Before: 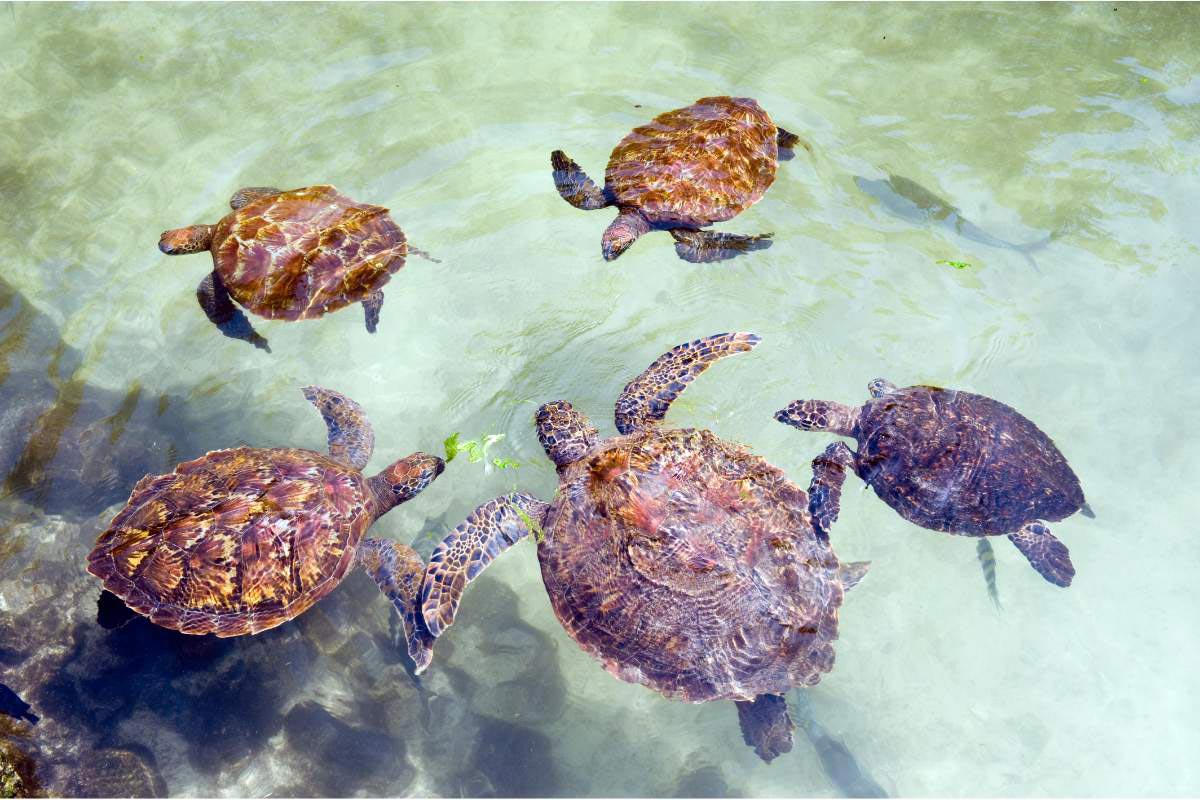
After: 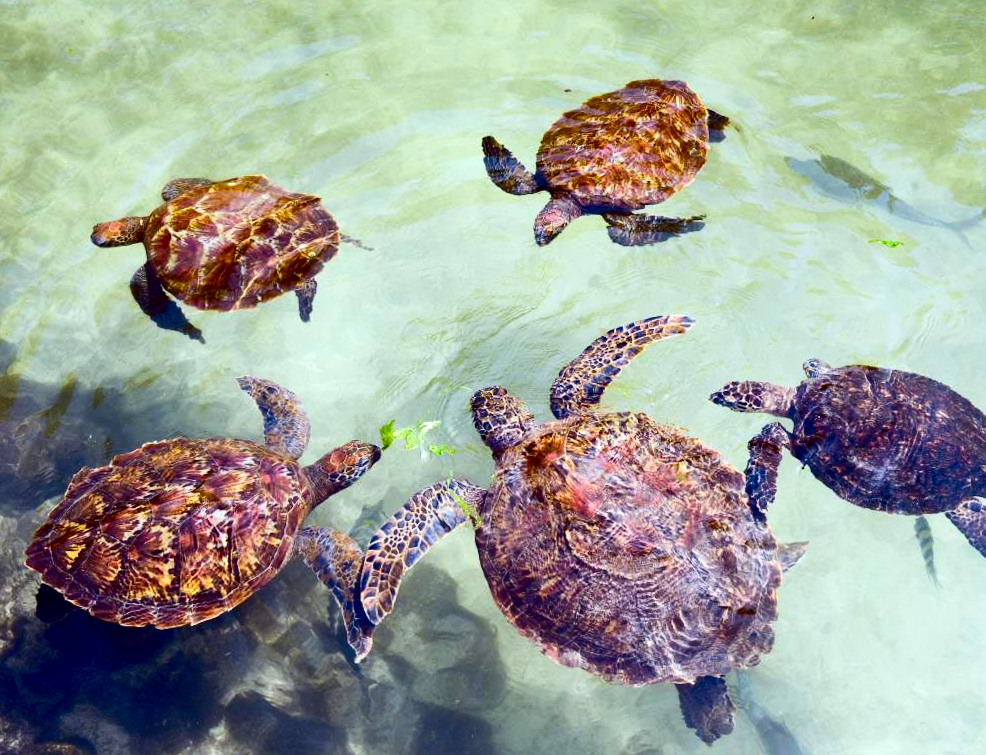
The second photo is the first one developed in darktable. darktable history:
tone equalizer: on, module defaults
contrast brightness saturation: contrast 0.19, brightness -0.11, saturation 0.21
crop and rotate: angle 1°, left 4.281%, top 0.642%, right 11.383%, bottom 2.486%
